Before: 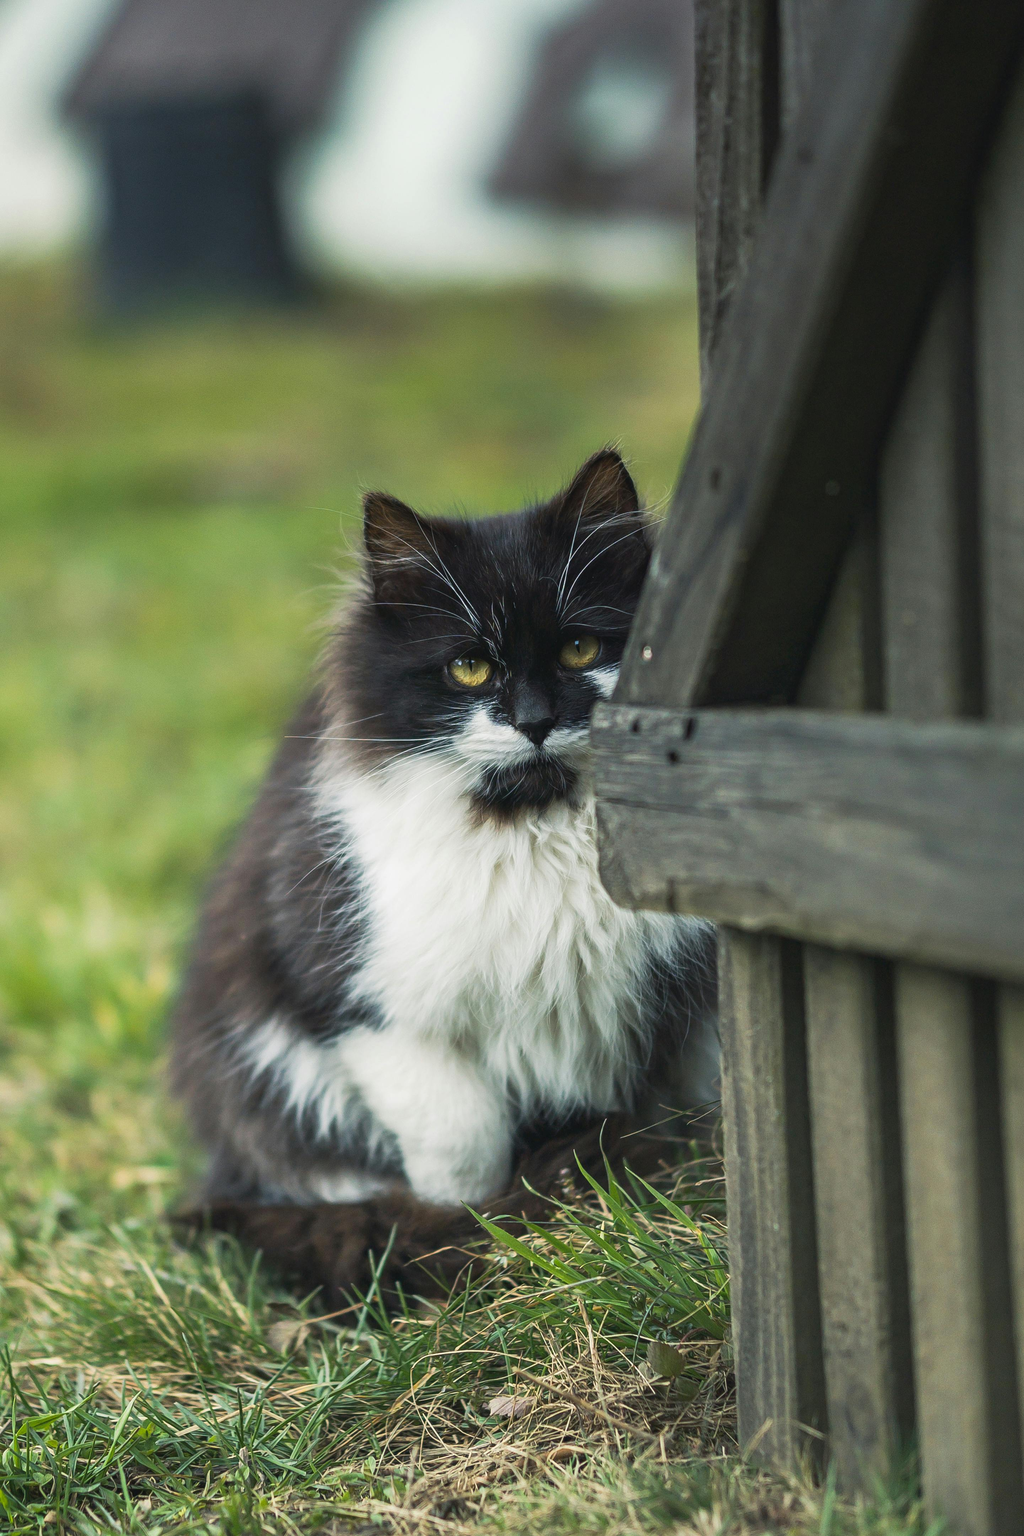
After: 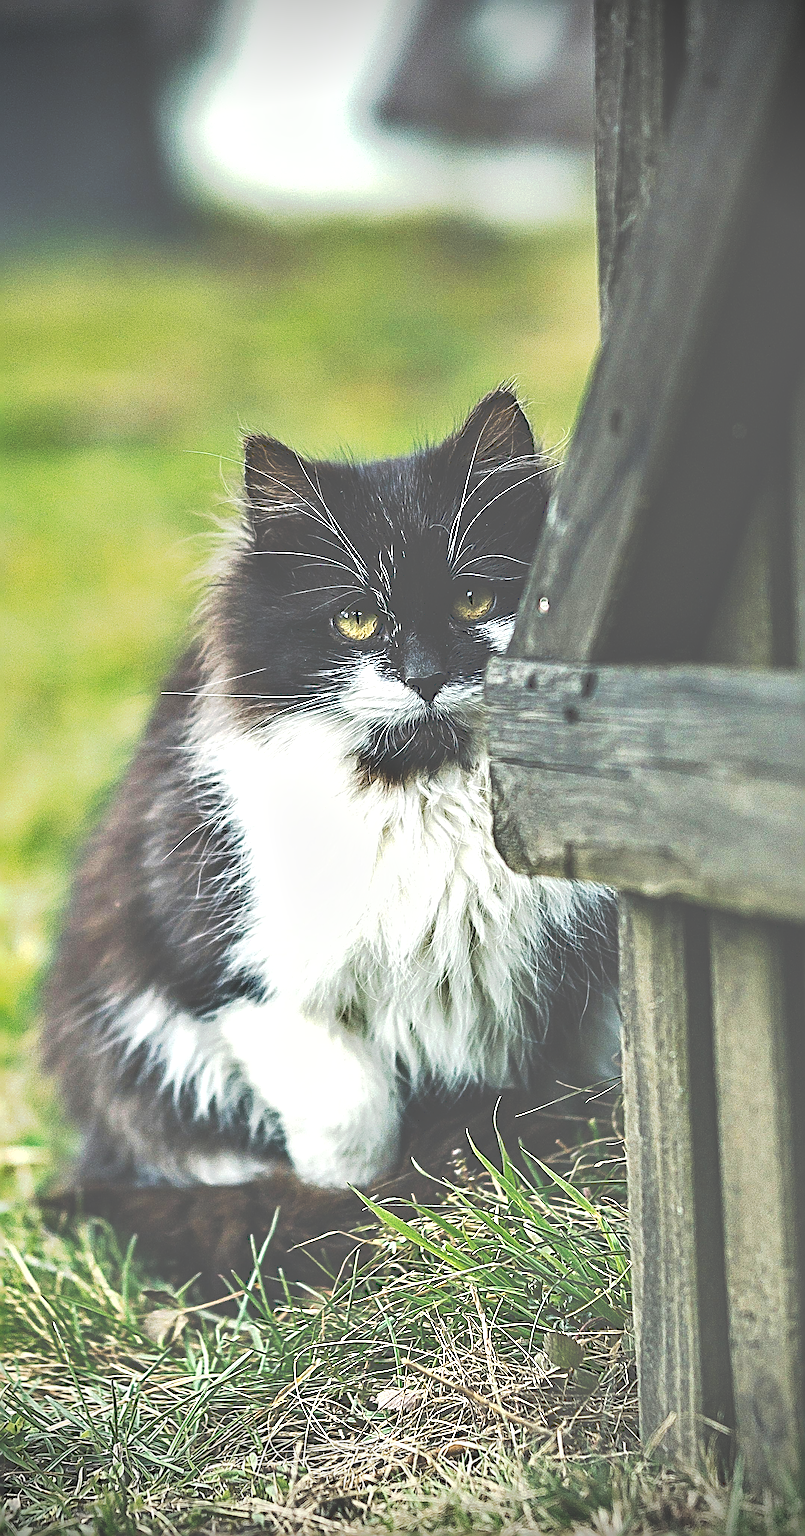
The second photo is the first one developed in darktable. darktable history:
exposure: exposure 0.745 EV, compensate highlight preservation false
crop and rotate: left 12.938%, top 5.236%, right 12.52%
vignetting: fall-off start 87.75%, fall-off radius 26.1%, brightness -0.731, saturation -0.479, center (-0.013, 0), unbound false
tone curve: curves: ch0 [(0, 0) (0.003, 0.345) (0.011, 0.345) (0.025, 0.345) (0.044, 0.349) (0.069, 0.353) (0.1, 0.356) (0.136, 0.359) (0.177, 0.366) (0.224, 0.378) (0.277, 0.398) (0.335, 0.429) (0.399, 0.476) (0.468, 0.545) (0.543, 0.624) (0.623, 0.721) (0.709, 0.811) (0.801, 0.876) (0.898, 0.913) (1, 1)], preserve colors none
sharpen: radius 4.035, amount 1.994
shadows and highlights: soften with gaussian
